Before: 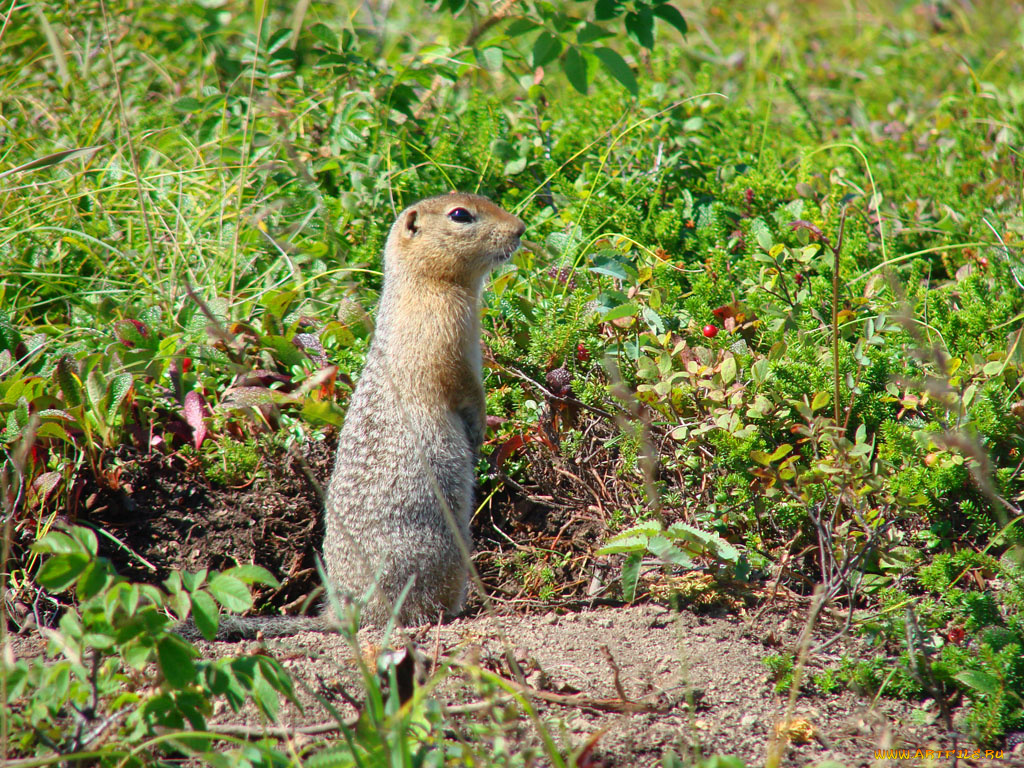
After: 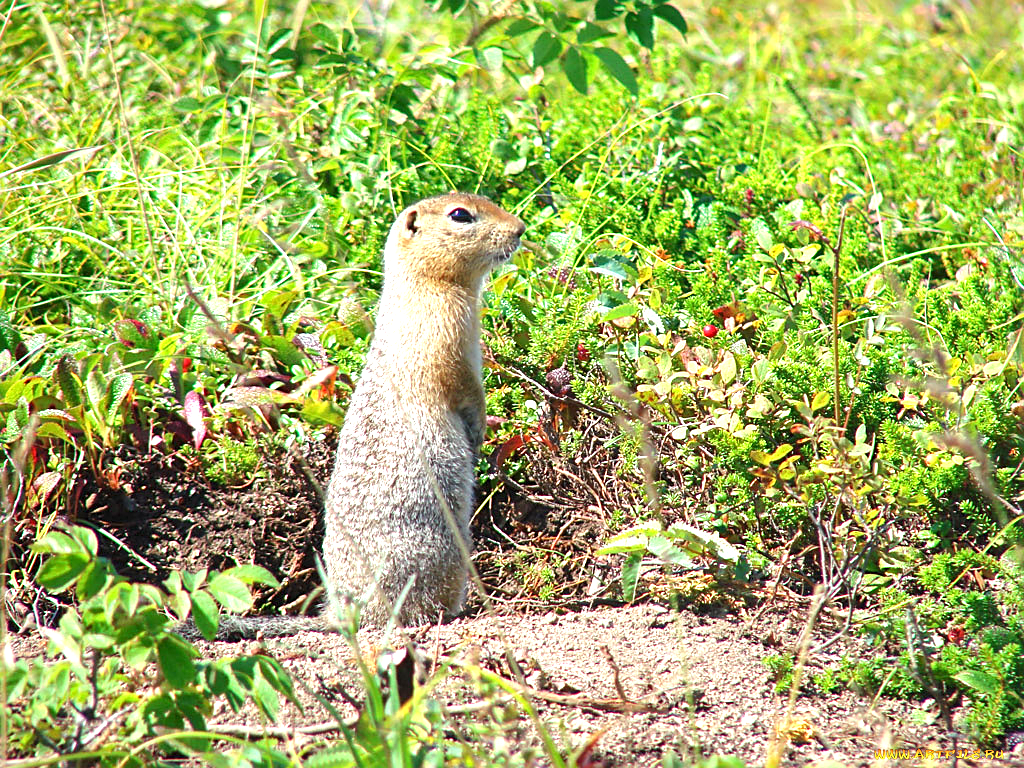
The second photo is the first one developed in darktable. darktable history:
sharpen: on, module defaults
tone equalizer: edges refinement/feathering 500, mask exposure compensation -1.57 EV, preserve details no
exposure: black level correction 0, exposure 1 EV, compensate highlight preservation false
